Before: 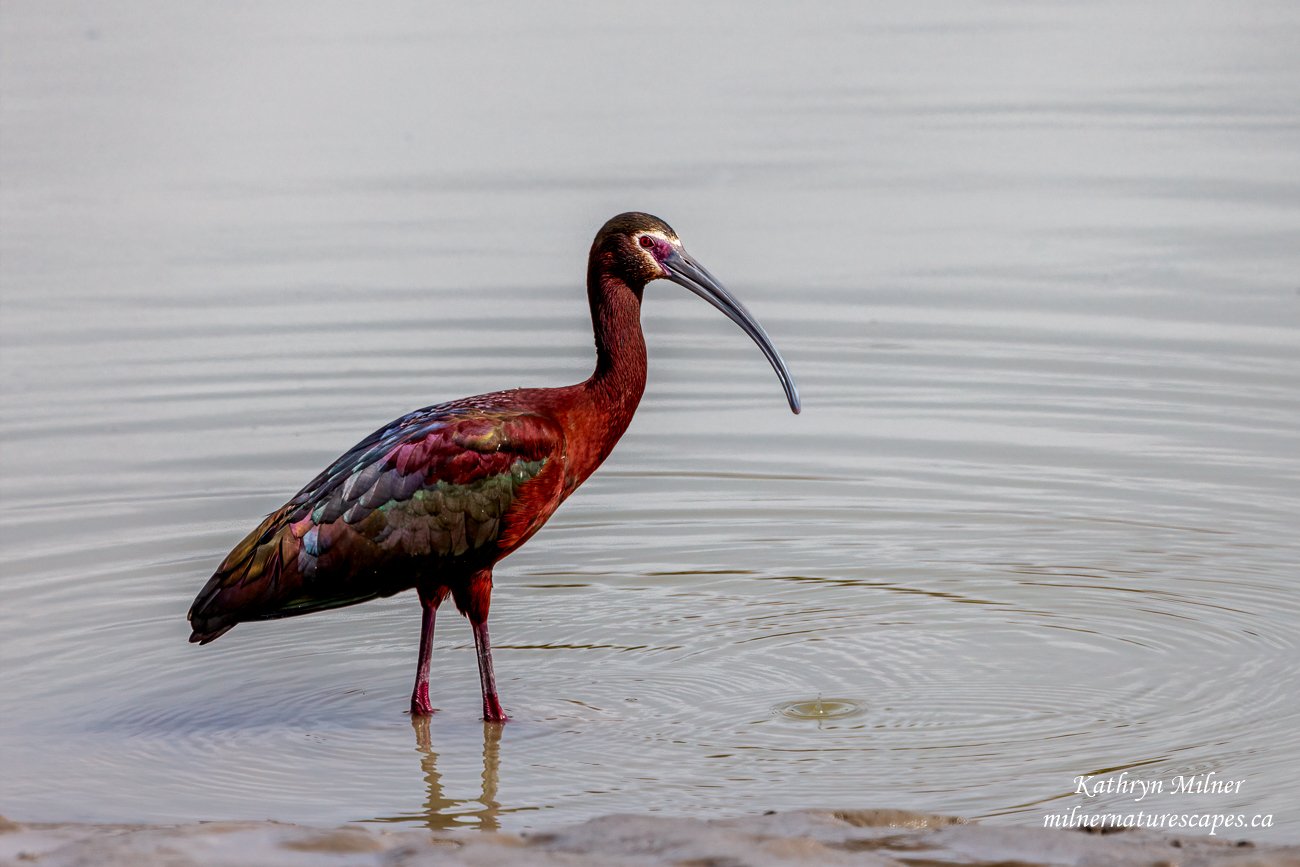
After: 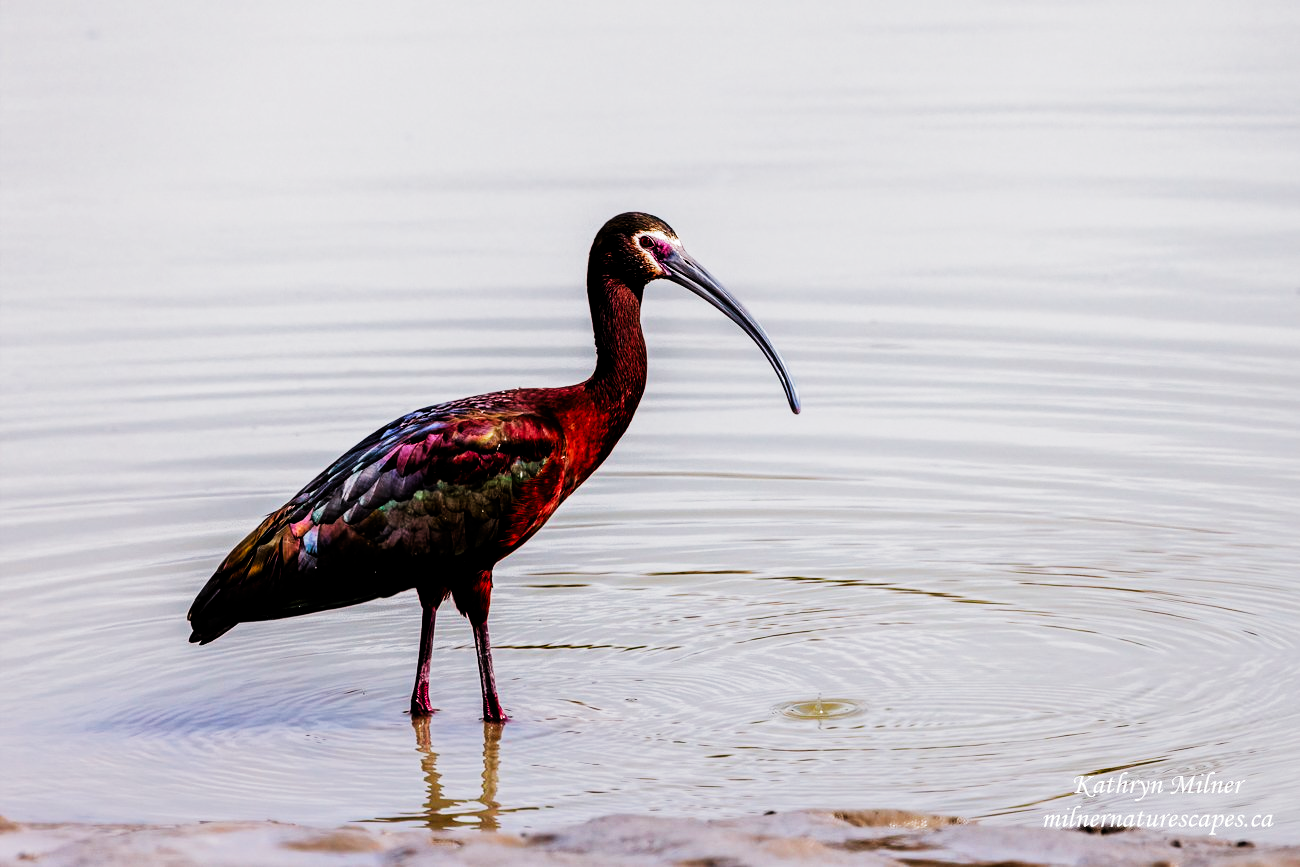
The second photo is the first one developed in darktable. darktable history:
tone curve: curves: ch0 [(0, 0) (0.004, 0.001) (0.133, 0.112) (0.325, 0.362) (0.832, 0.893) (1, 1)], color space Lab, linked channels, preserve colors none
white balance: red 1.009, blue 1.027
filmic rgb: black relative exposure -6.43 EV, white relative exposure 2.43 EV, threshold 3 EV, hardness 5.27, latitude 0.1%, contrast 1.425, highlights saturation mix 2%, preserve chrominance no, color science v5 (2021), contrast in shadows safe, contrast in highlights safe, enable highlight reconstruction true
